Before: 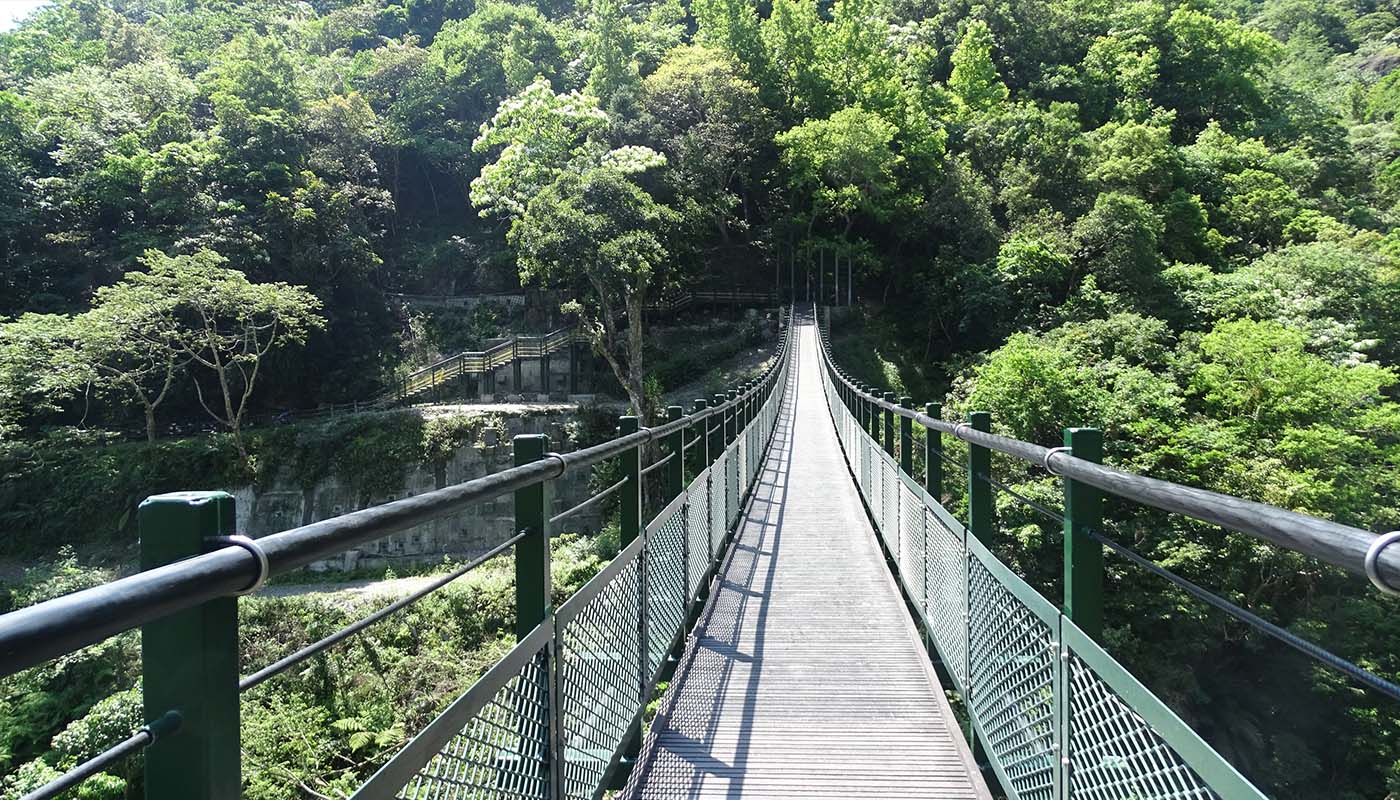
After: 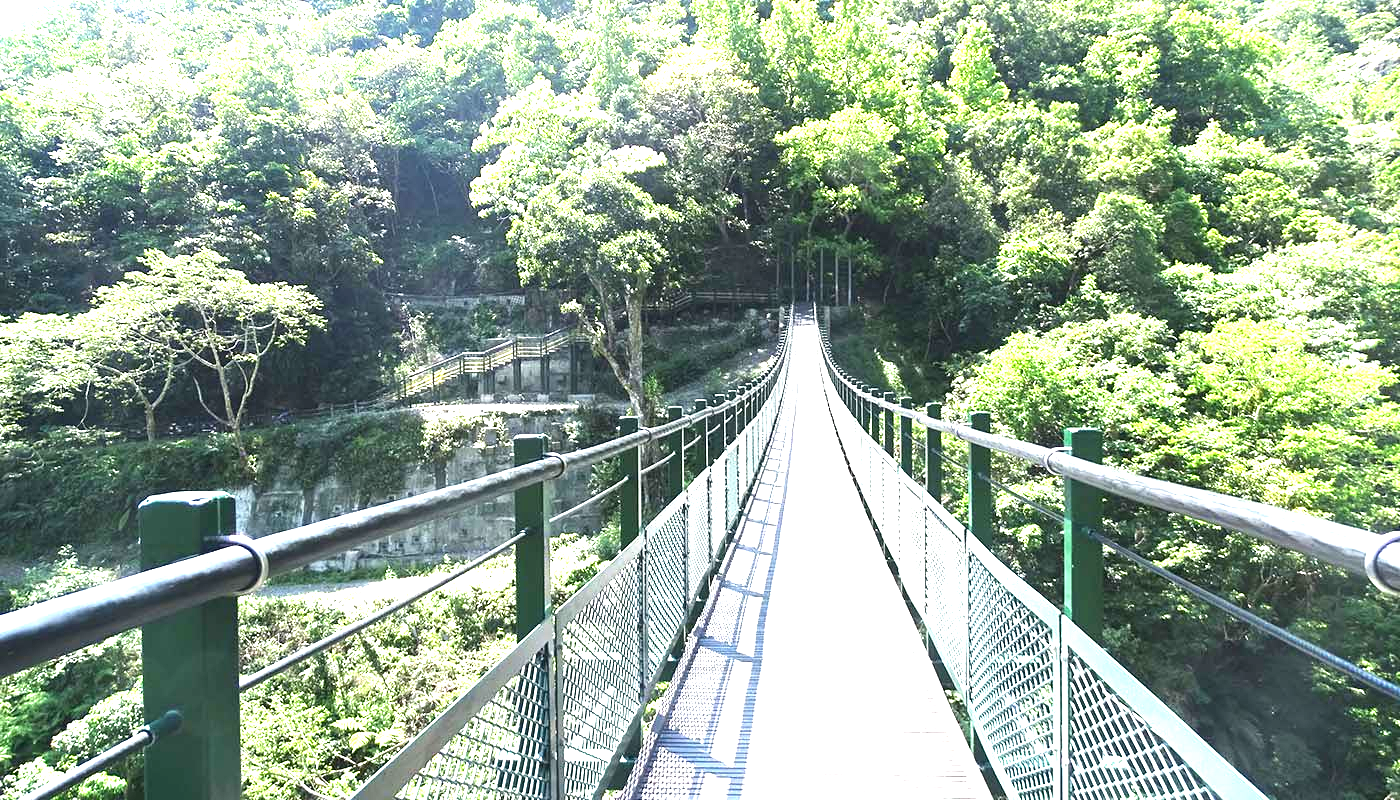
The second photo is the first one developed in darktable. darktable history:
exposure: black level correction 0, exposure 1.921 EV, compensate exposure bias true, compensate highlight preservation false
